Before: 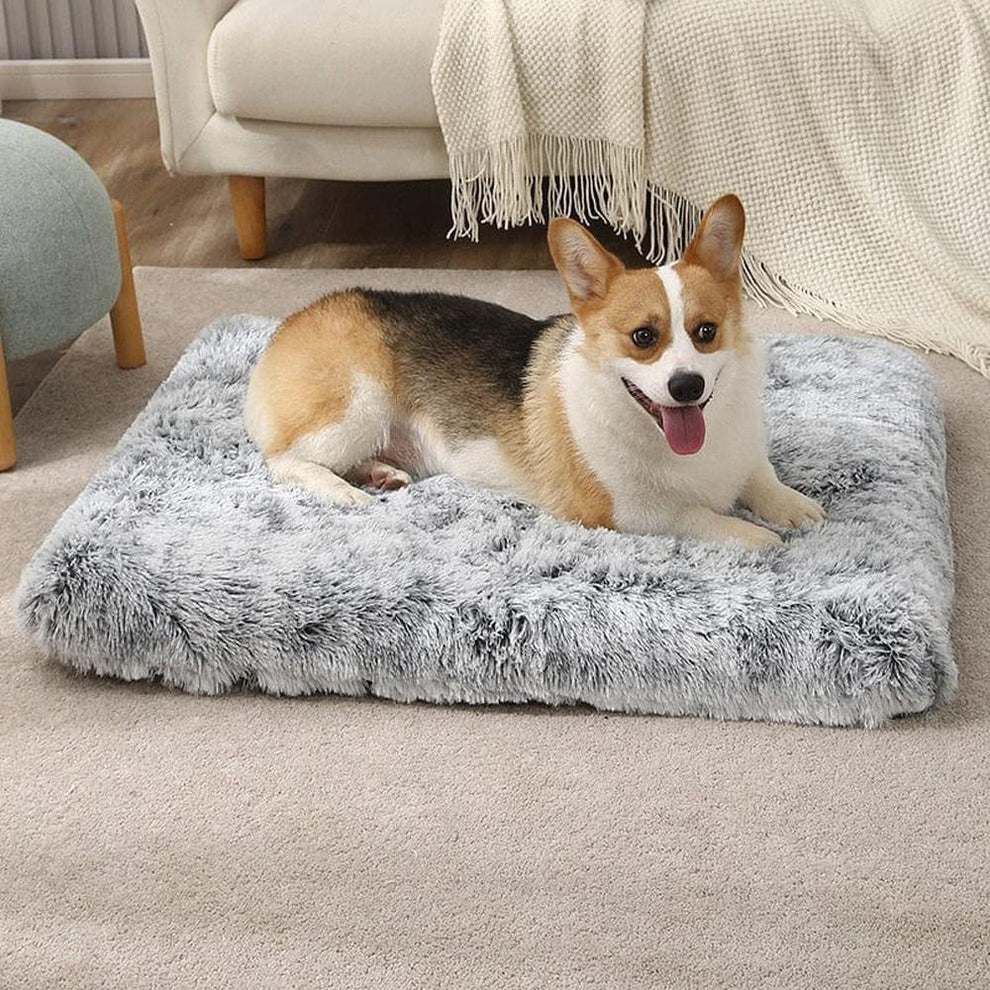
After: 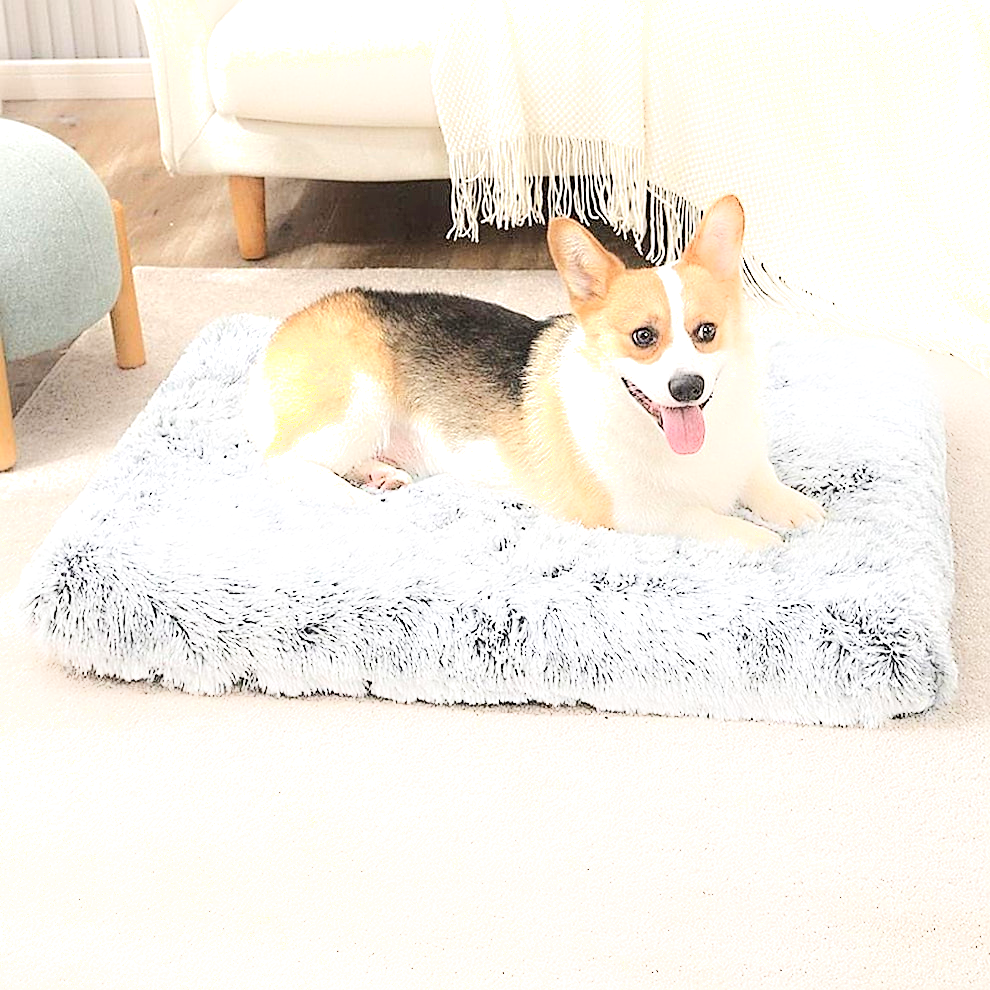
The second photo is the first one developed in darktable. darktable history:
shadows and highlights: shadows -39.71, highlights 64.55, soften with gaussian
sharpen: on, module defaults
exposure: exposure 1 EV, compensate highlight preservation false
